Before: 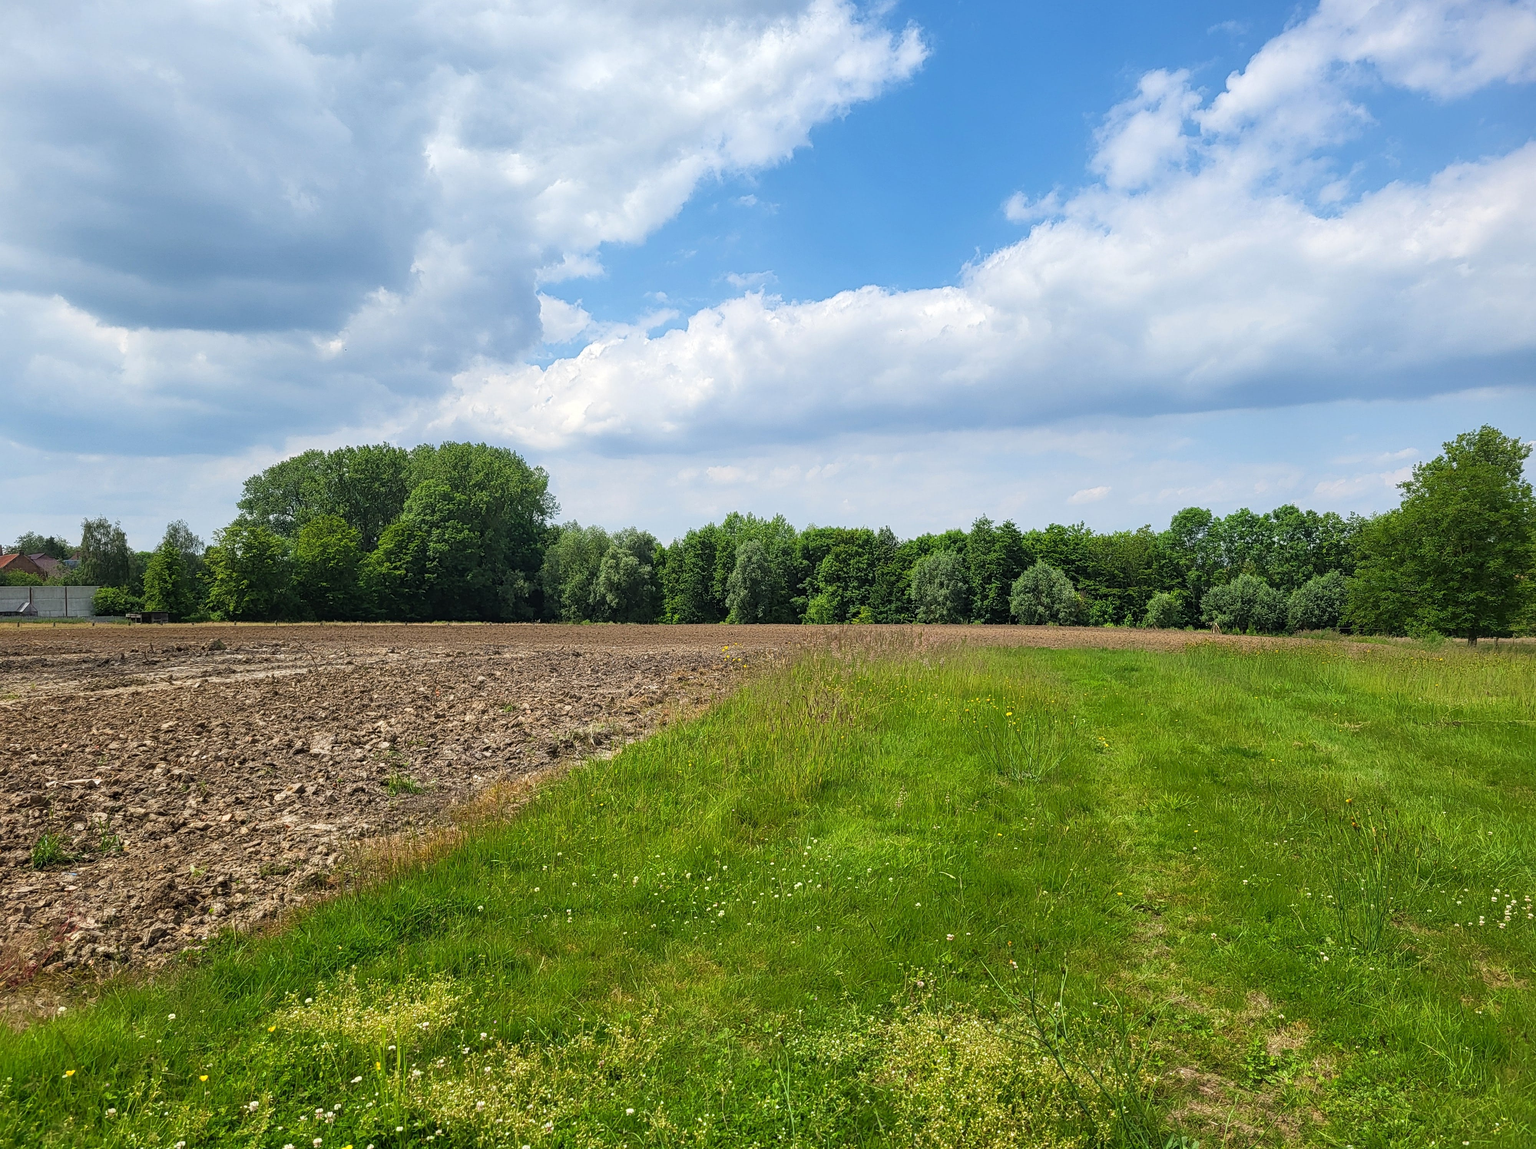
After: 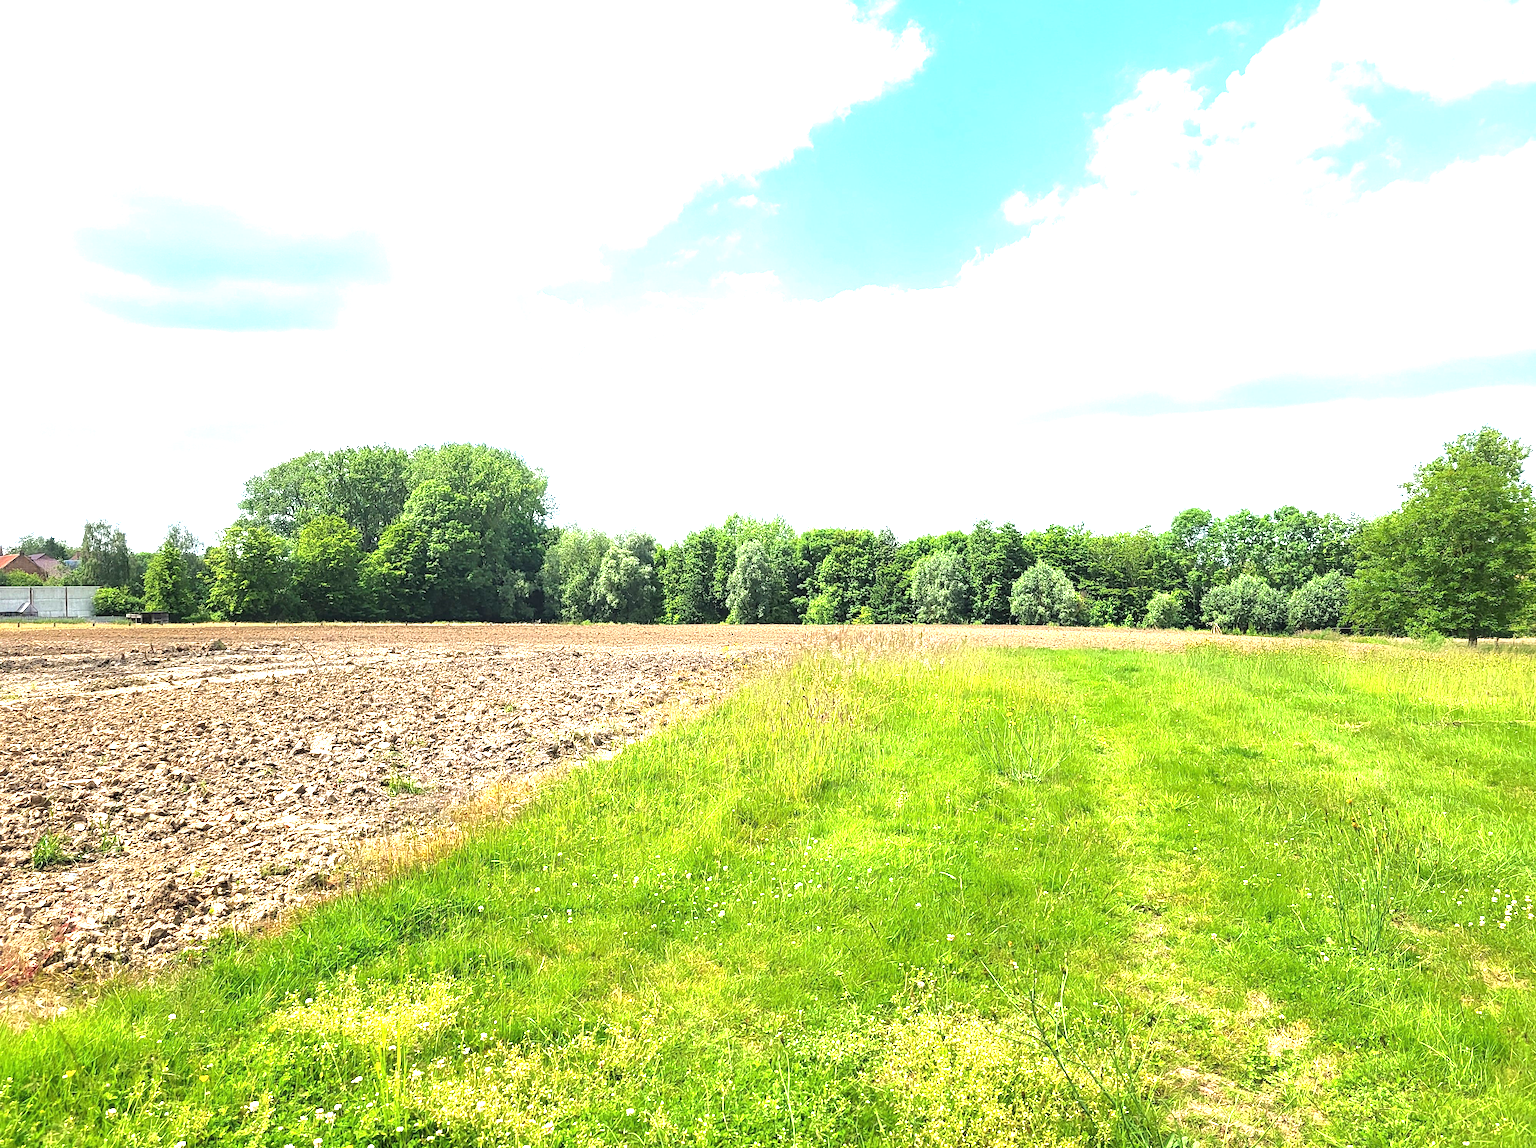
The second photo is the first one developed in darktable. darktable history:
exposure: black level correction 0, exposure 1.947 EV, compensate highlight preservation false
